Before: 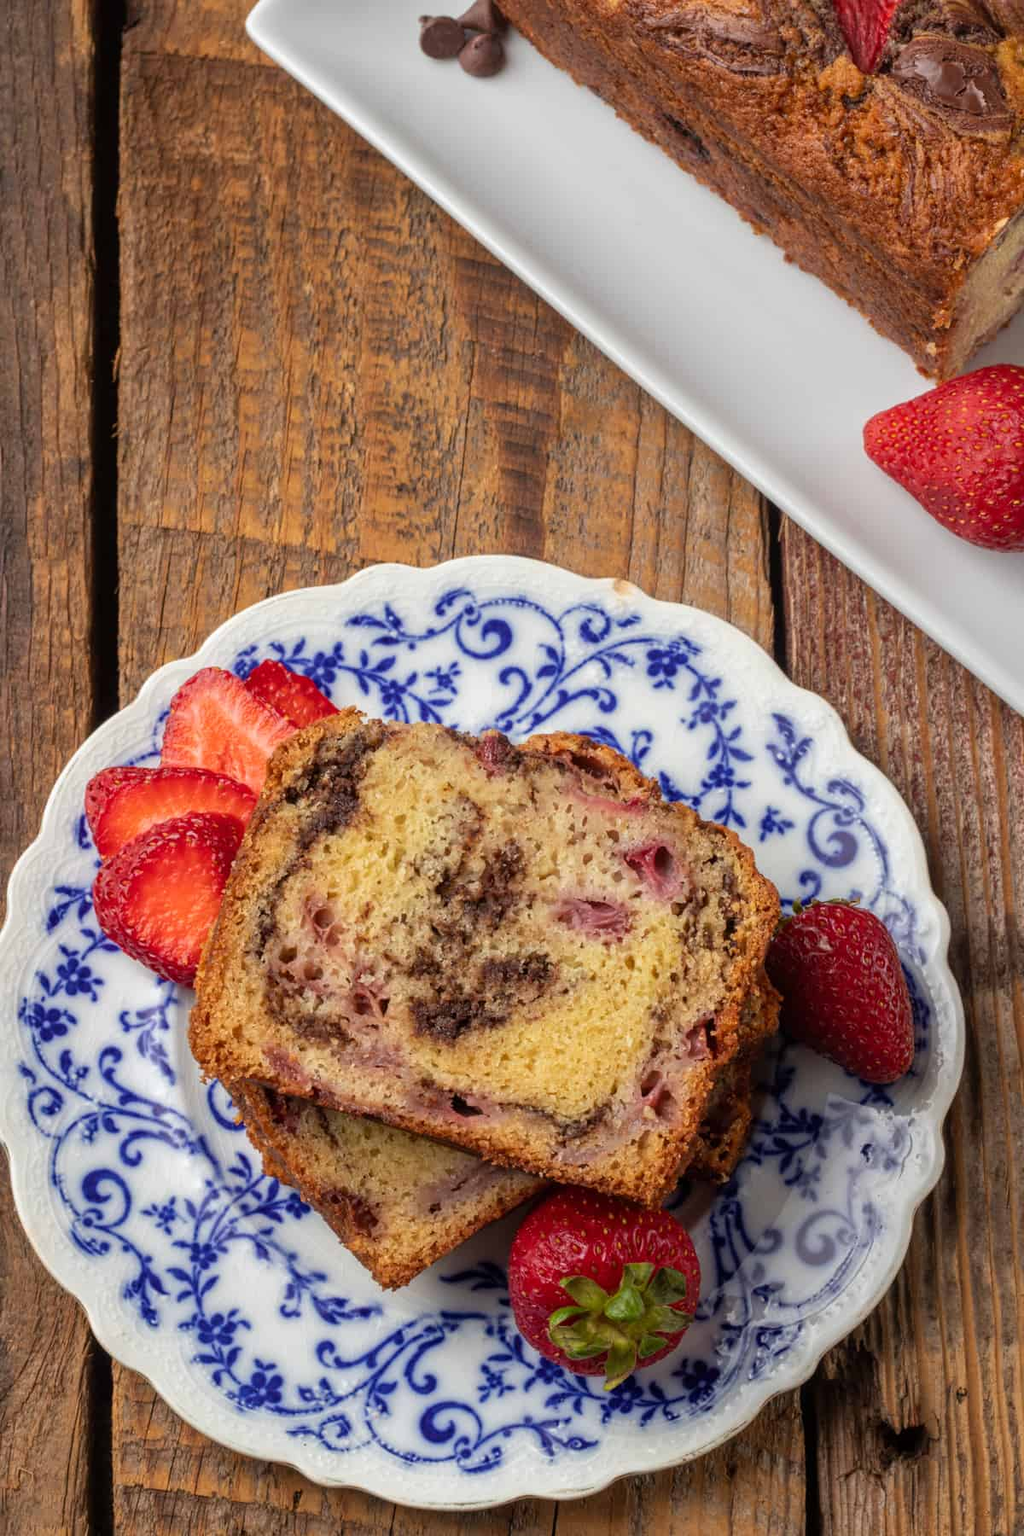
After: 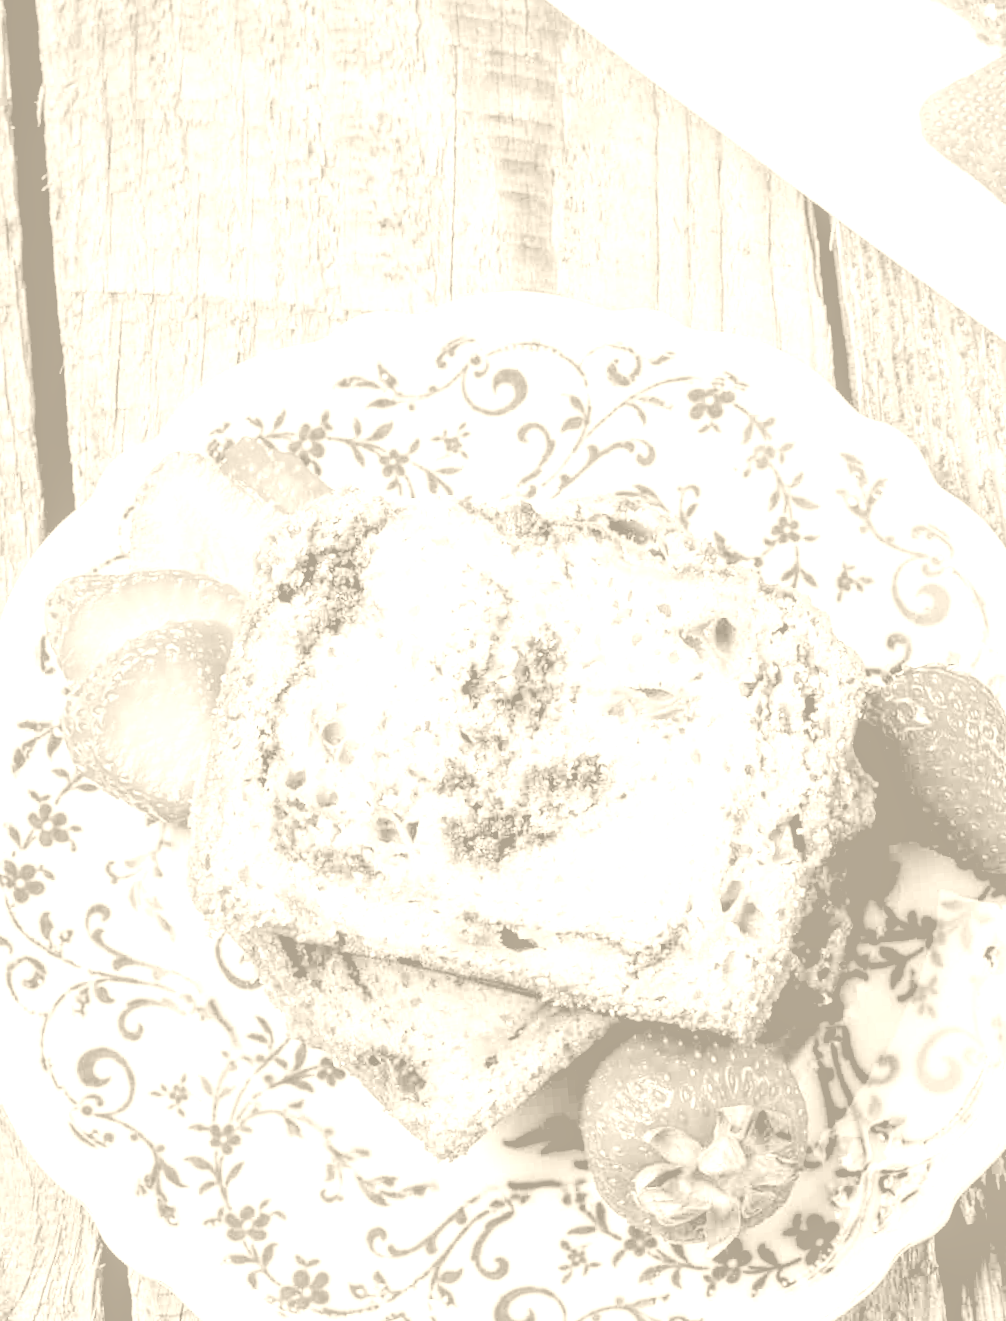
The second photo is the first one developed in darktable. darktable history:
local contrast: on, module defaults
crop and rotate: left 4.842%, top 15.51%, right 10.668%
filmic rgb: black relative exposure -4.14 EV, white relative exposure 5.1 EV, hardness 2.11, contrast 1.165
levels: levels [0.073, 0.497, 0.972]
colorize: hue 36°, saturation 71%, lightness 80.79%
rotate and perspective: rotation -4.57°, crop left 0.054, crop right 0.944, crop top 0.087, crop bottom 0.914
exposure: black level correction 0, exposure 1.1 EV, compensate exposure bias true, compensate highlight preservation false
